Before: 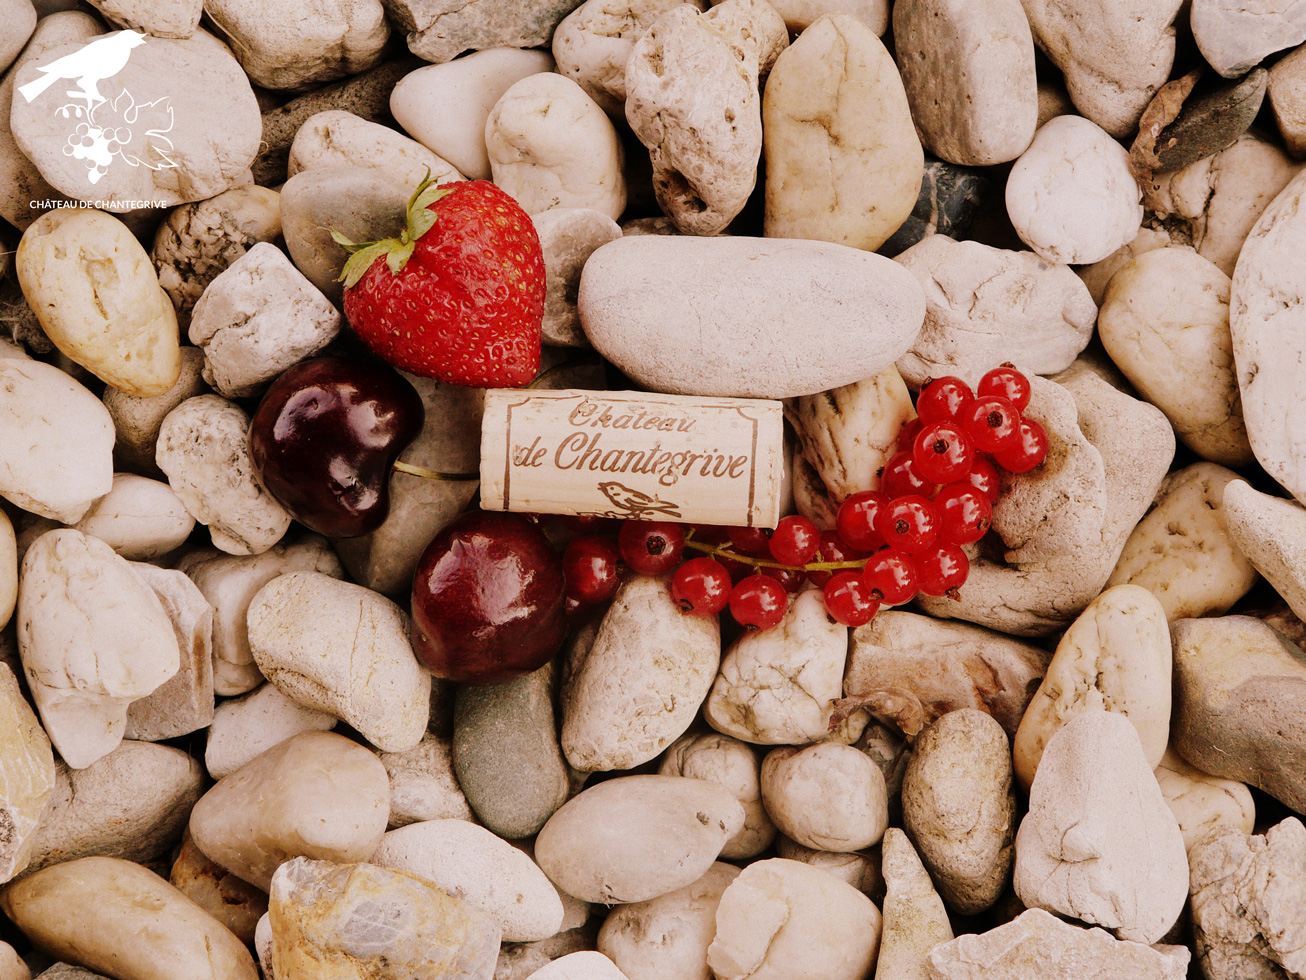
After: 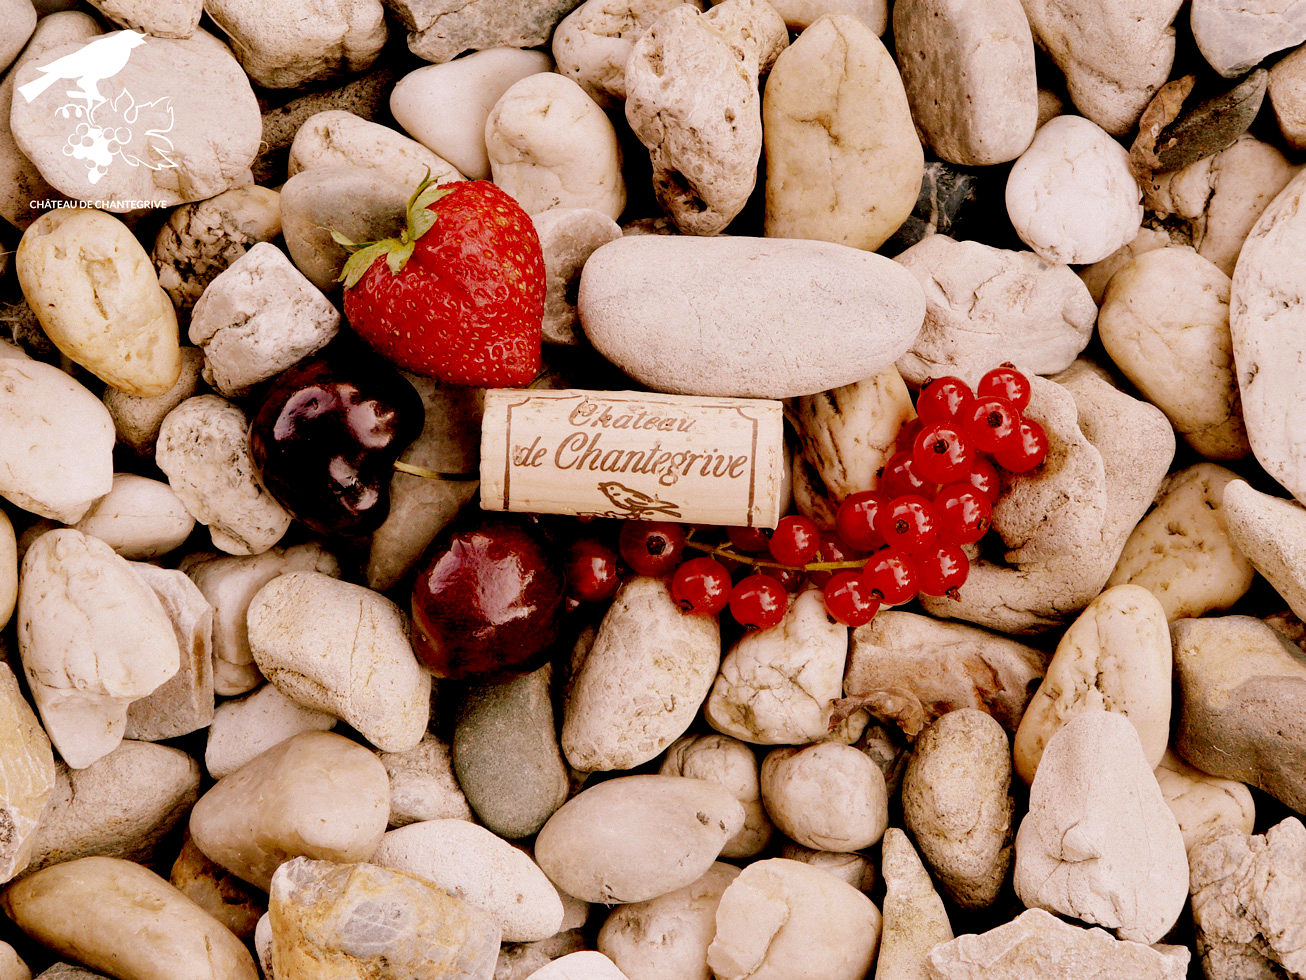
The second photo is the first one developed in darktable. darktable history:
base curve: curves: ch0 [(0.017, 0) (0.425, 0.441) (0.844, 0.933) (1, 1)], preserve colors none
tone equalizer: on, module defaults
